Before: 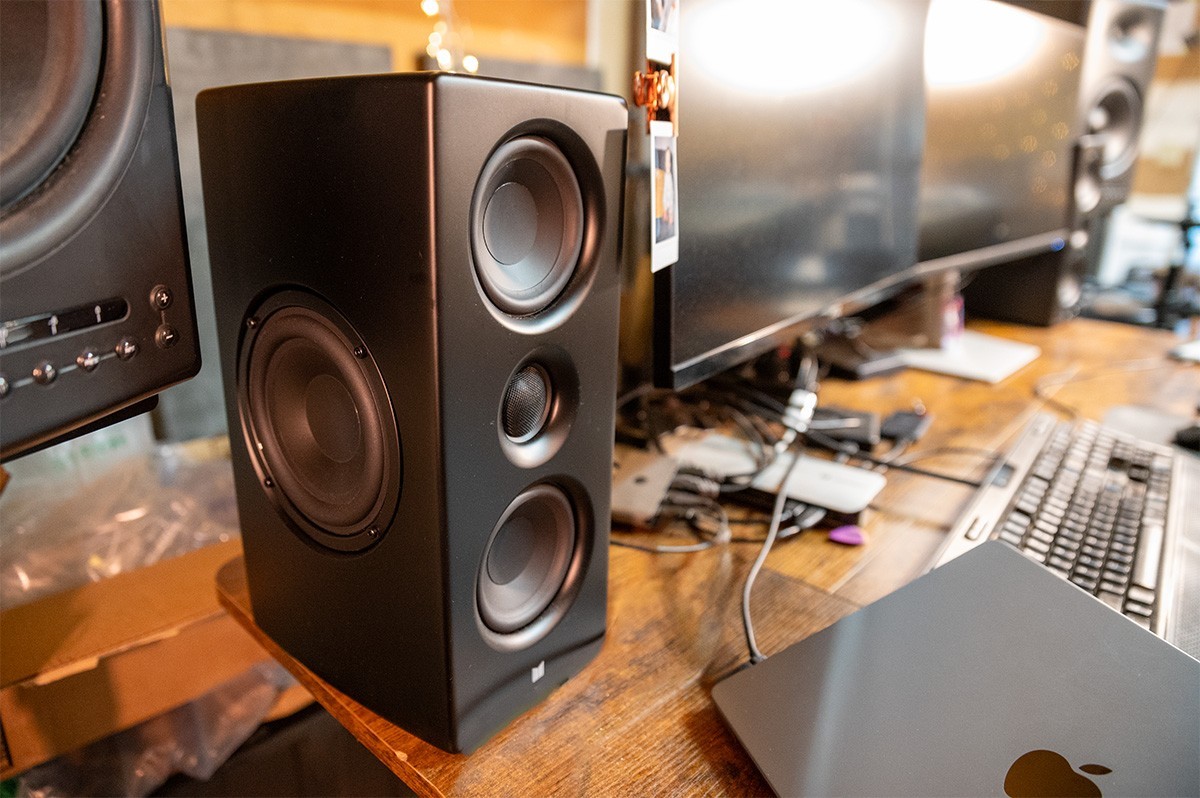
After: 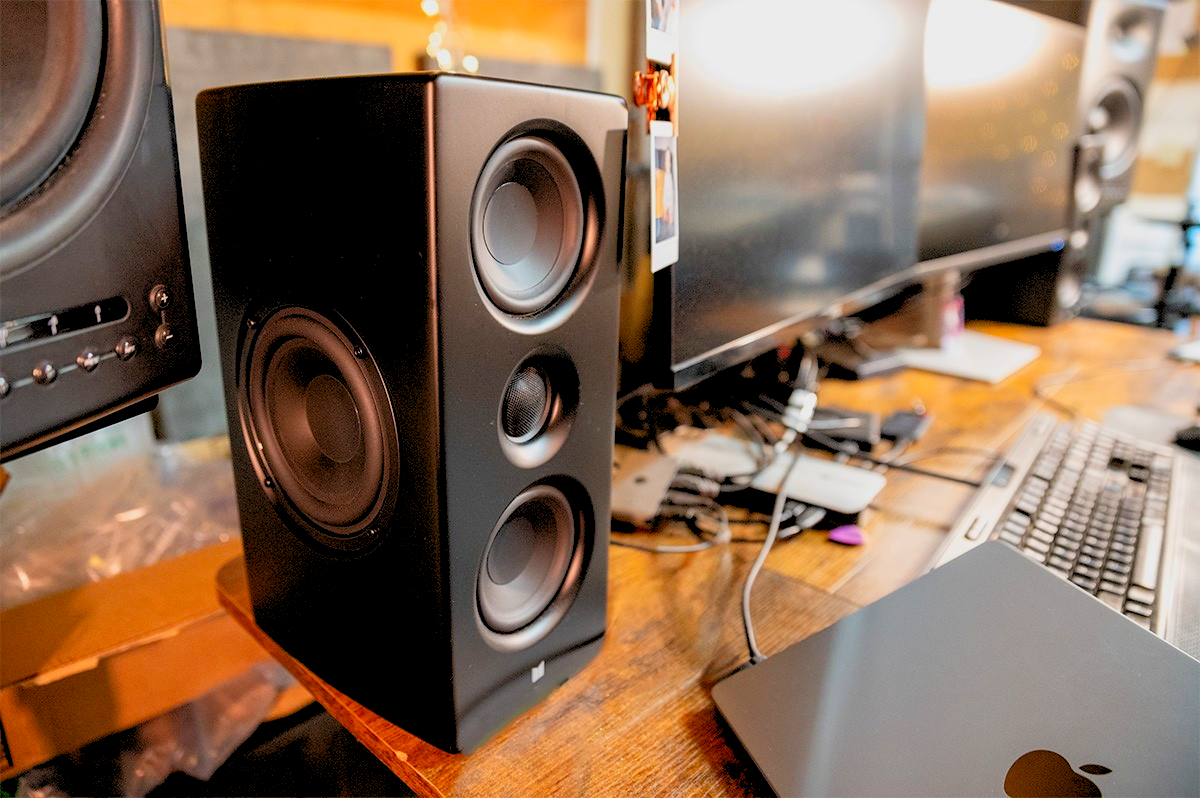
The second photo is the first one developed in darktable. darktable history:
contrast brightness saturation: contrast 0.08, saturation 0.2
exposure: black level correction 0.001, compensate highlight preservation false
rgb levels: preserve colors sum RGB, levels [[0.038, 0.433, 0.934], [0, 0.5, 1], [0, 0.5, 1]]
